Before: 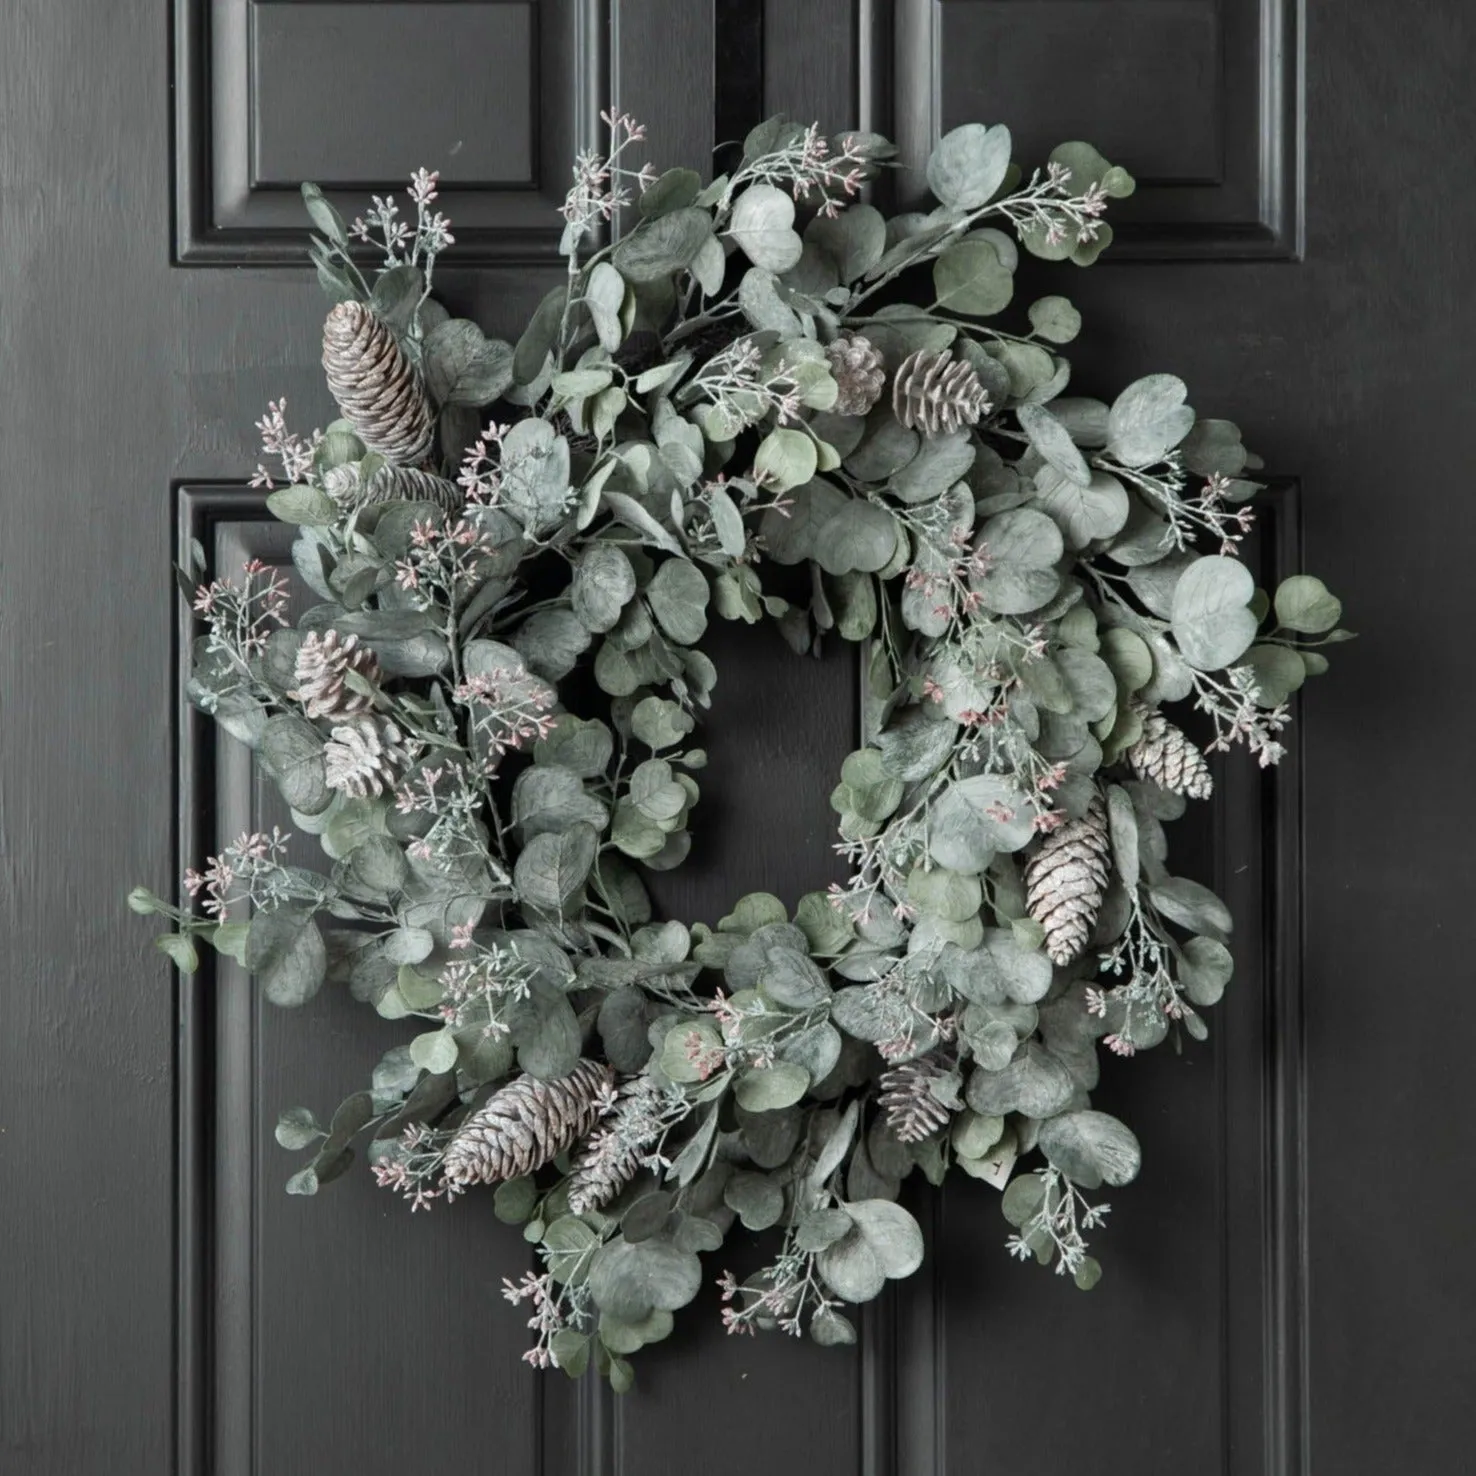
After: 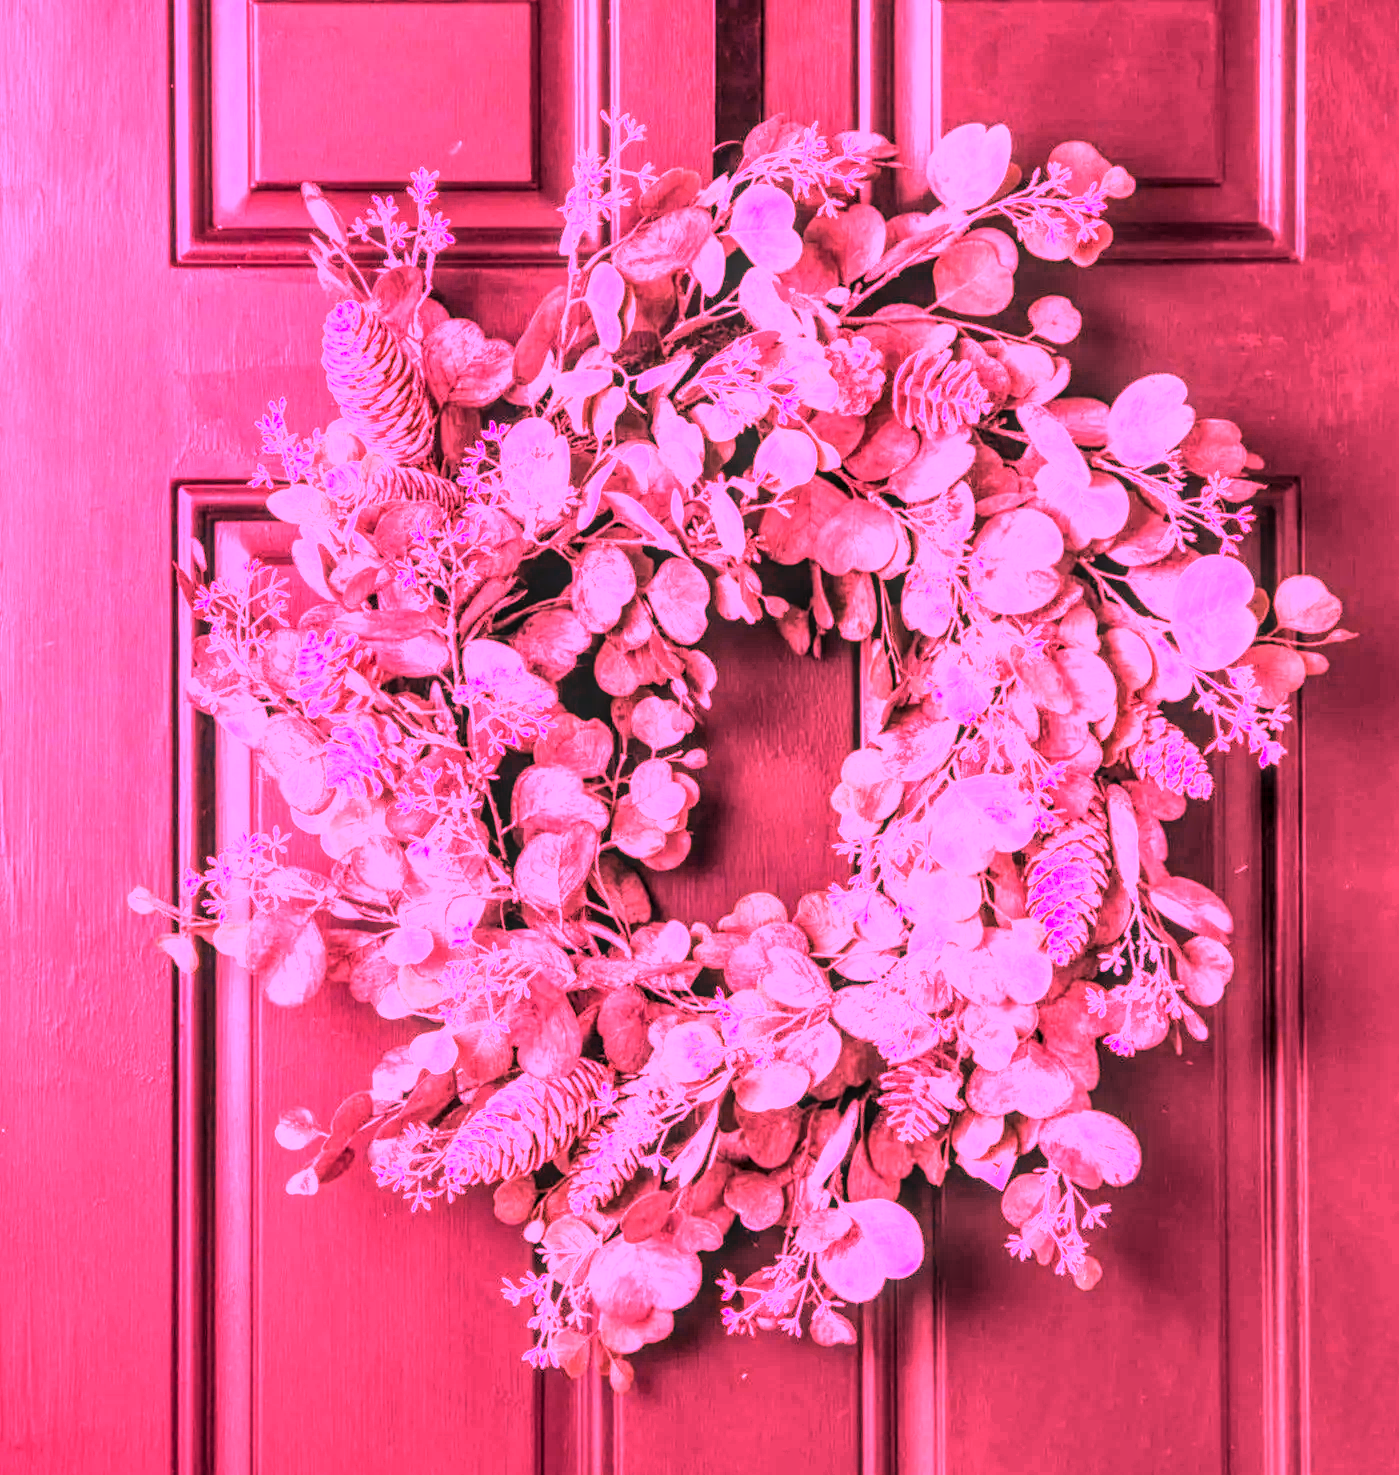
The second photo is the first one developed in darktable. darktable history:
crop and rotate: right 5.167%
local contrast: detail 142%
white balance: red 4.26, blue 1.802
